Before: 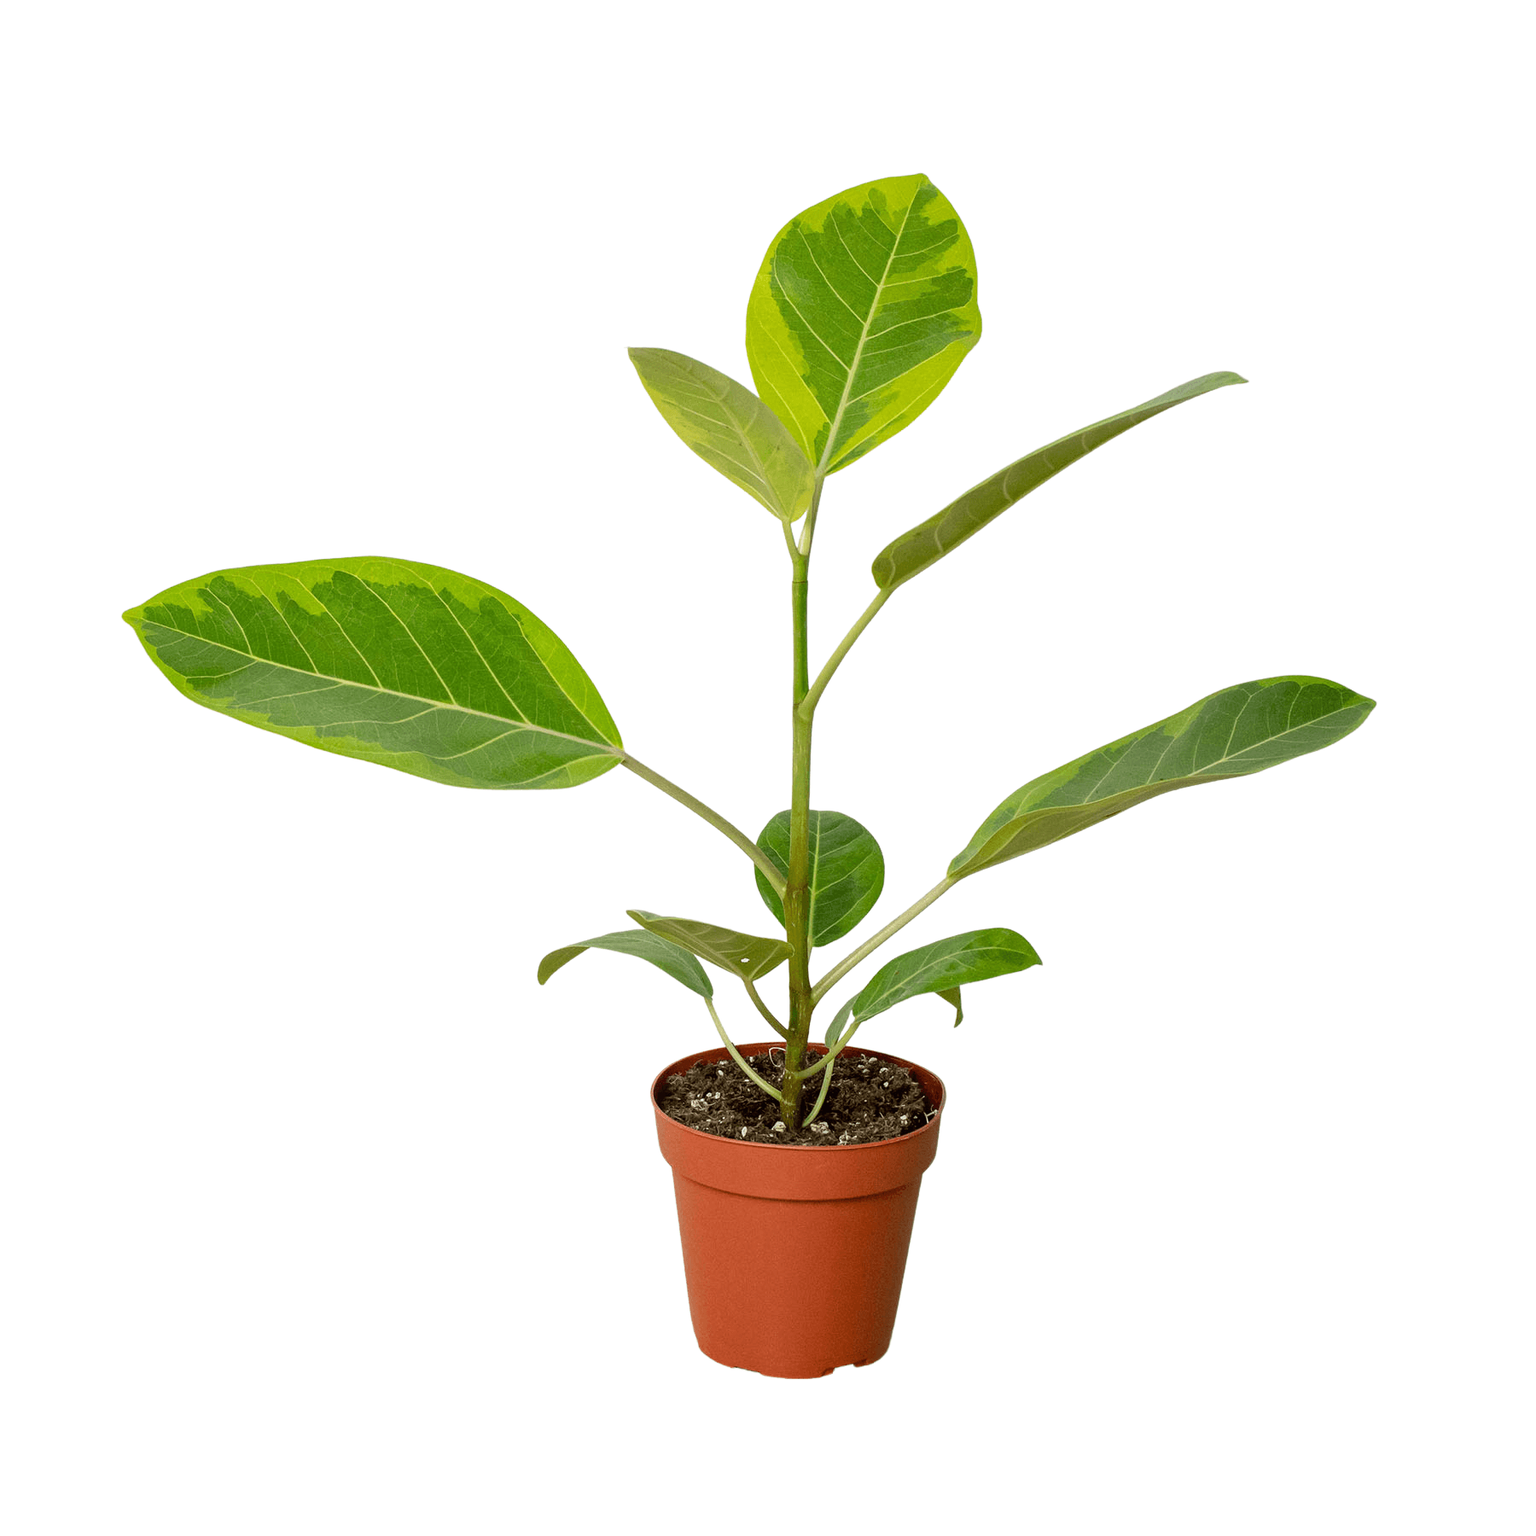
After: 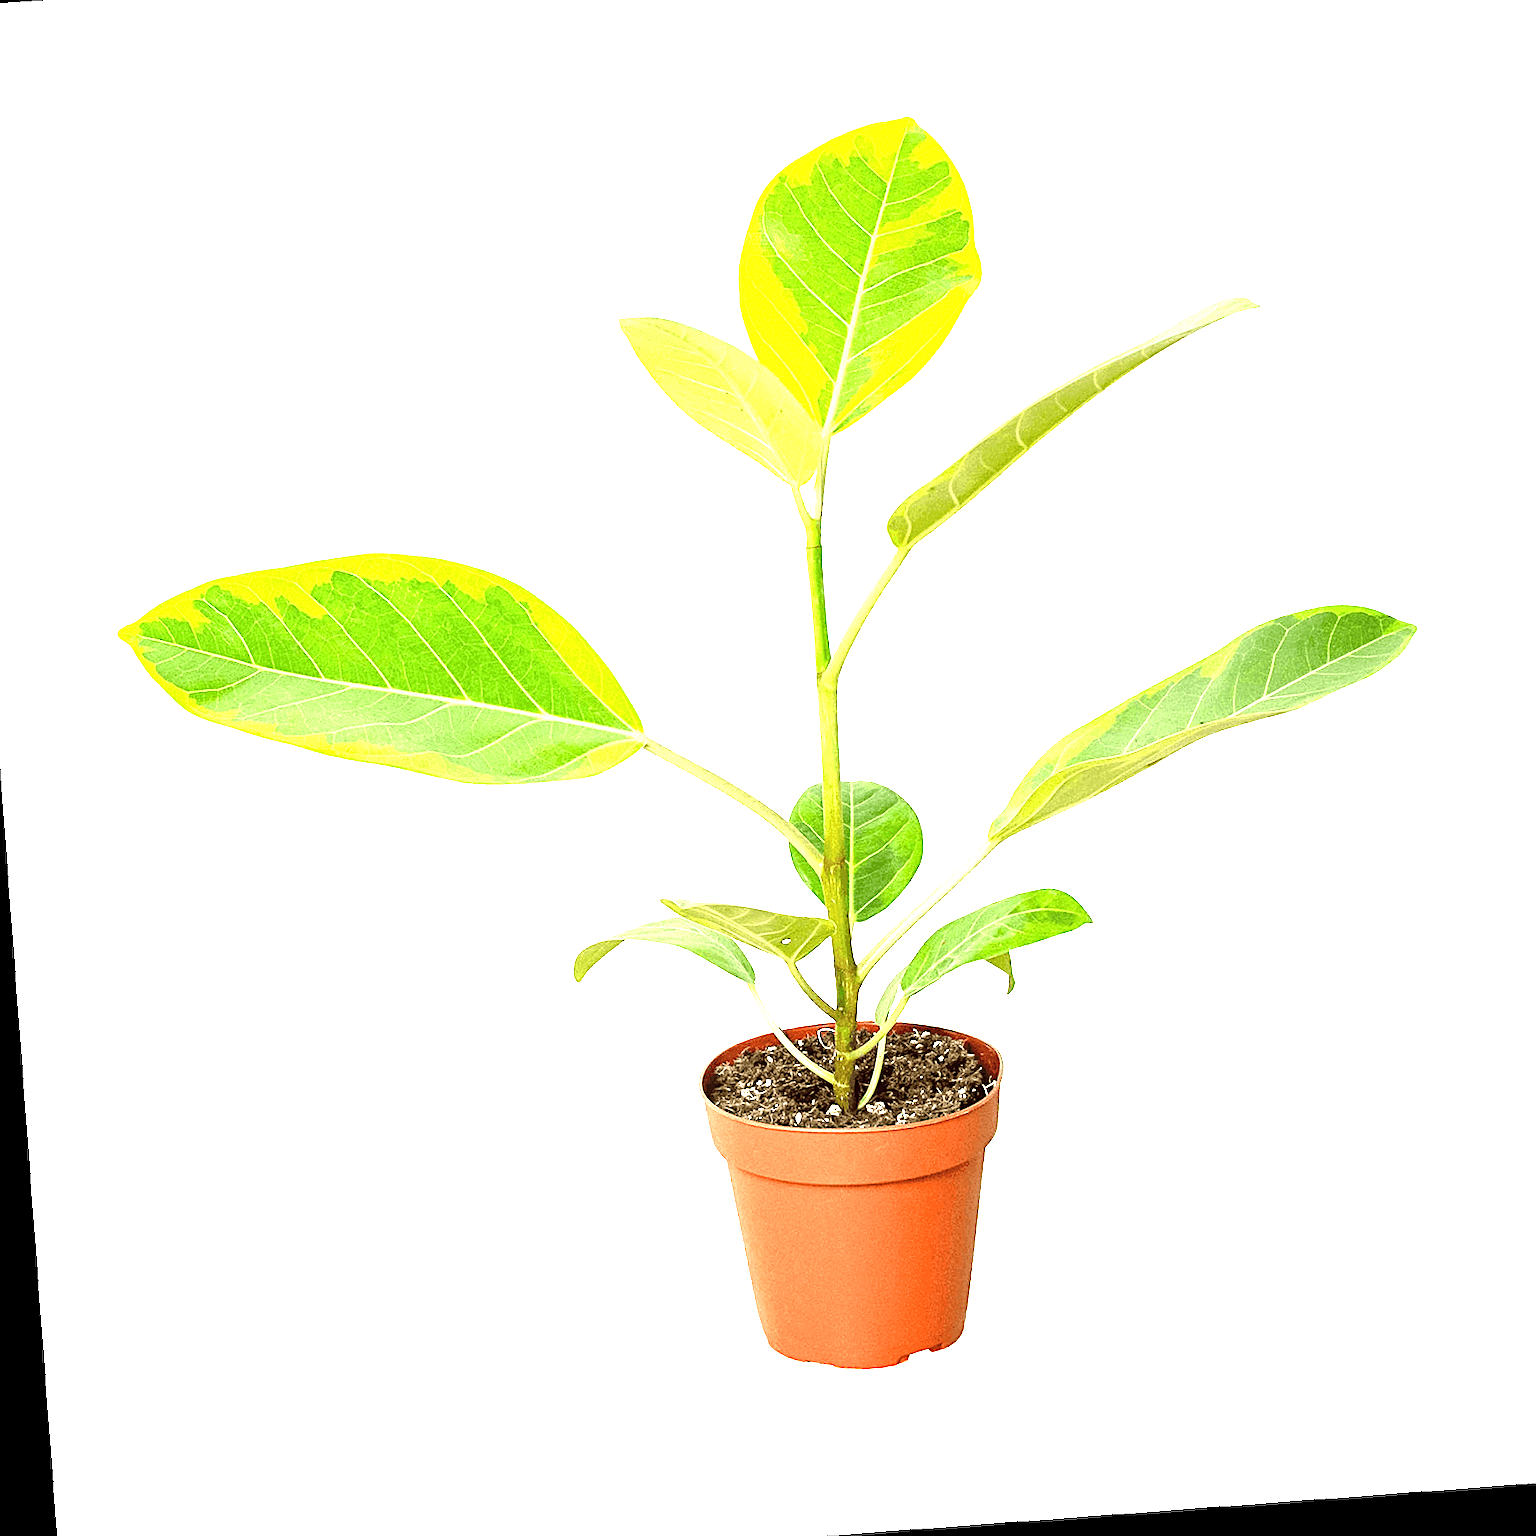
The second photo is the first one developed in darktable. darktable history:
rotate and perspective: rotation -4.25°, automatic cropping off
crop: left 3.305%, top 6.436%, right 6.389%, bottom 3.258%
exposure: exposure 2 EV, compensate highlight preservation false
sharpen: on, module defaults
